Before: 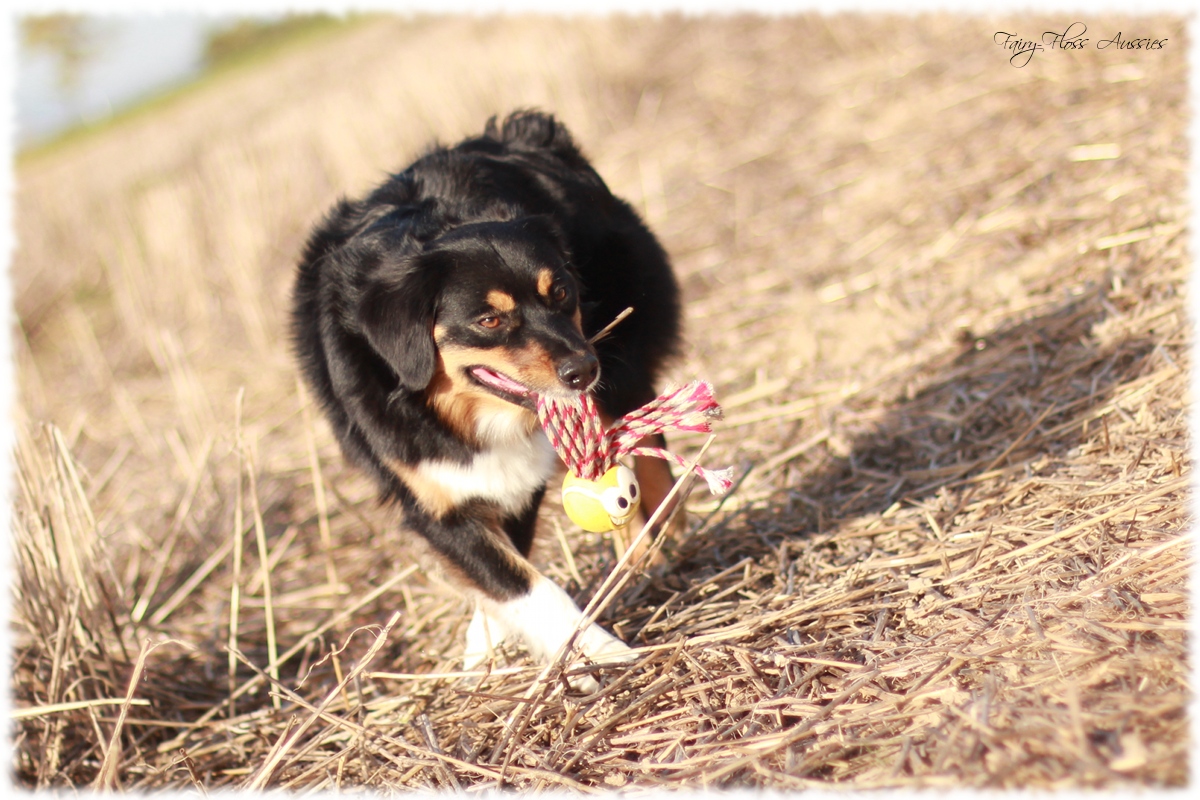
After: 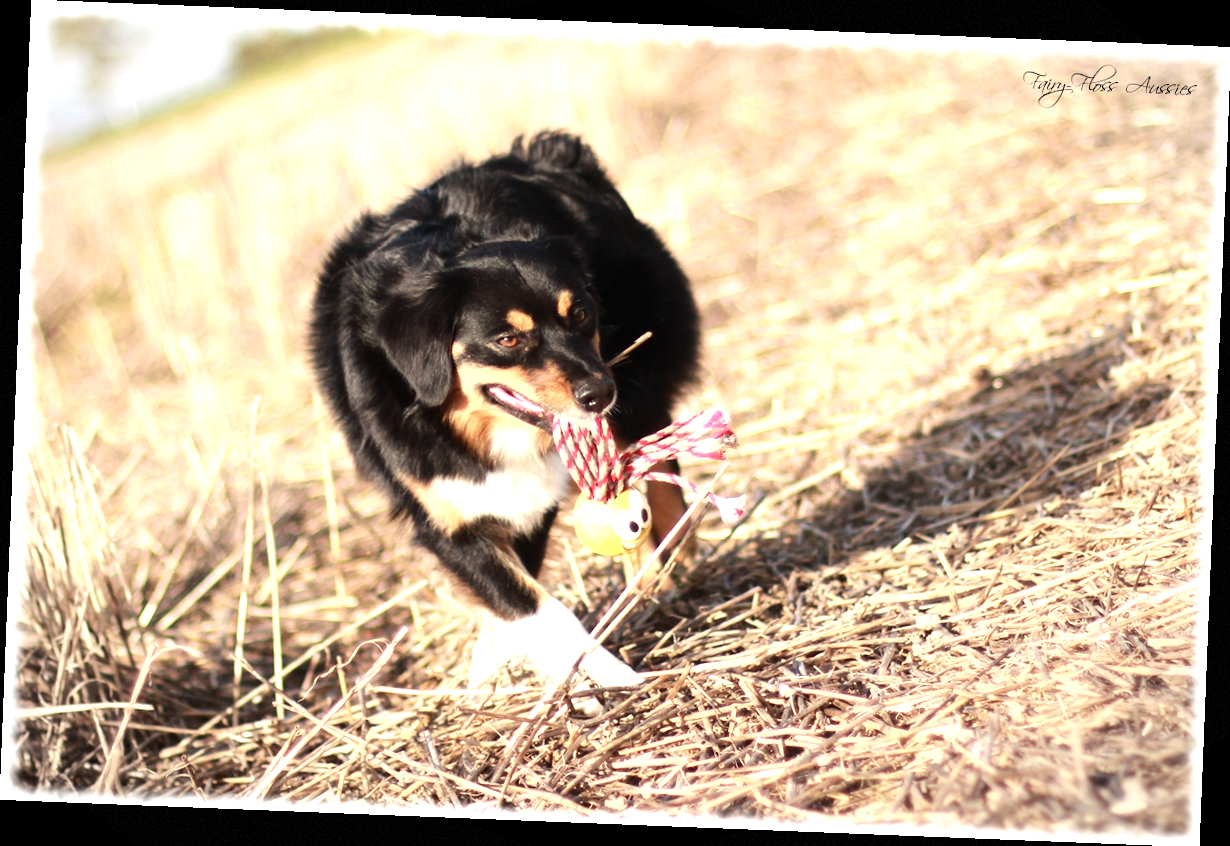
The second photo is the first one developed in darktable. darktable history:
vignetting: fall-off start 91%, fall-off radius 39.39%, brightness -0.182, saturation -0.3, width/height ratio 1.219, shape 1.3, dithering 8-bit output, unbound false
tone equalizer: -8 EV -0.75 EV, -7 EV -0.7 EV, -6 EV -0.6 EV, -5 EV -0.4 EV, -3 EV 0.4 EV, -2 EV 0.6 EV, -1 EV 0.7 EV, +0 EV 0.75 EV, edges refinement/feathering 500, mask exposure compensation -1.57 EV, preserve details no
rotate and perspective: rotation 2.27°, automatic cropping off
